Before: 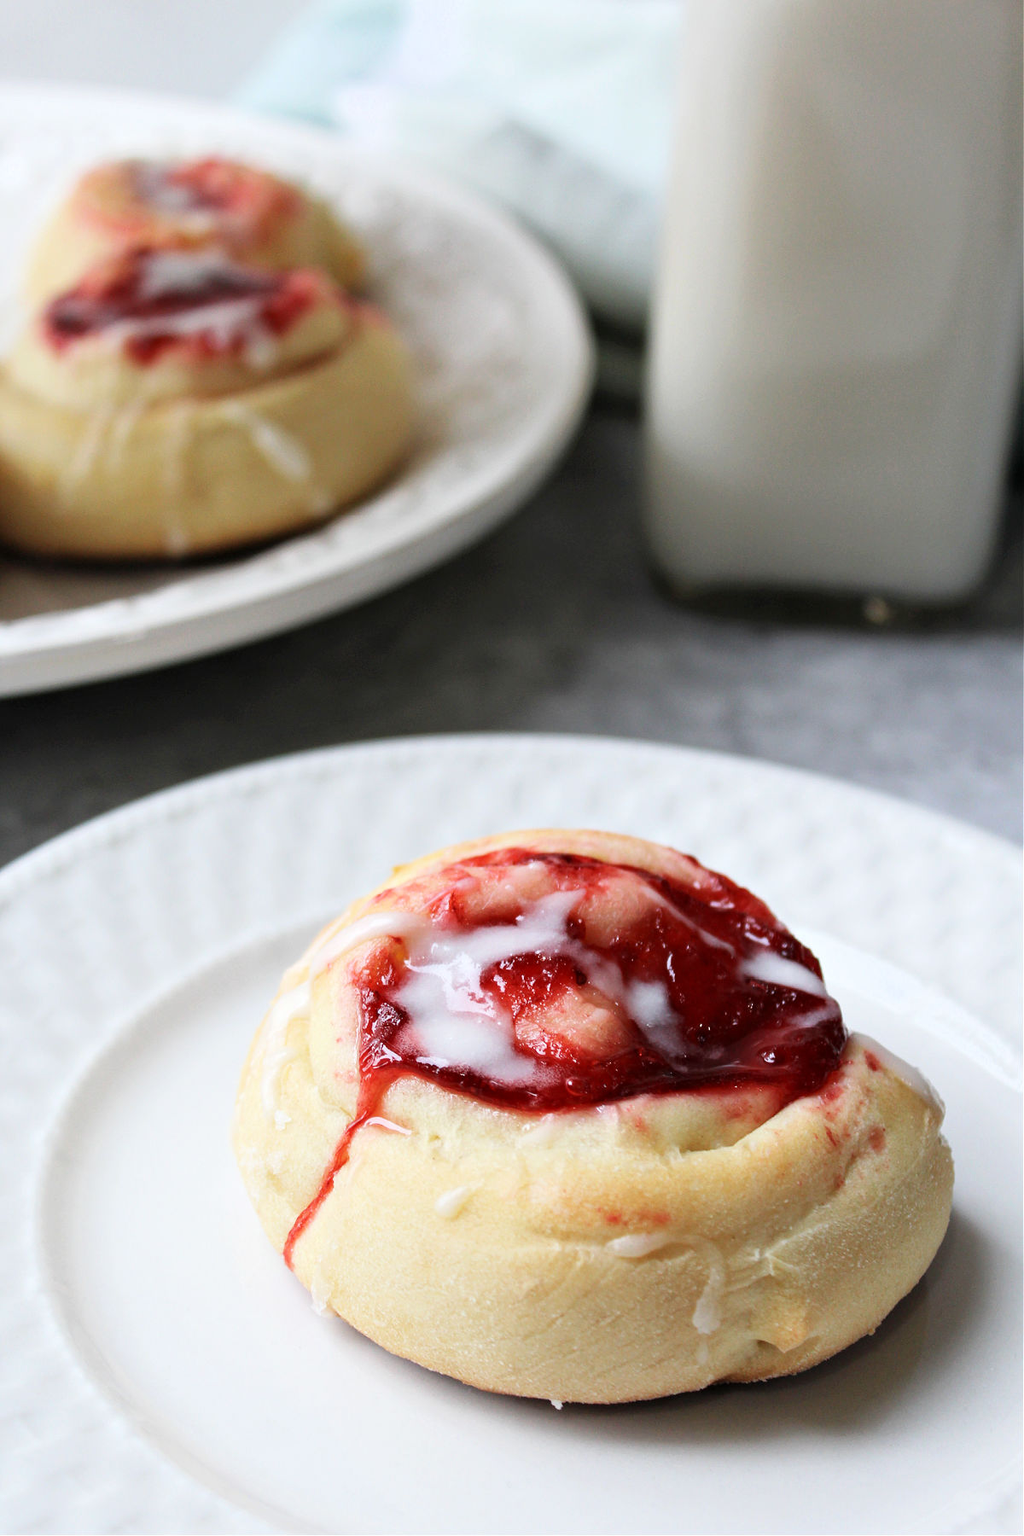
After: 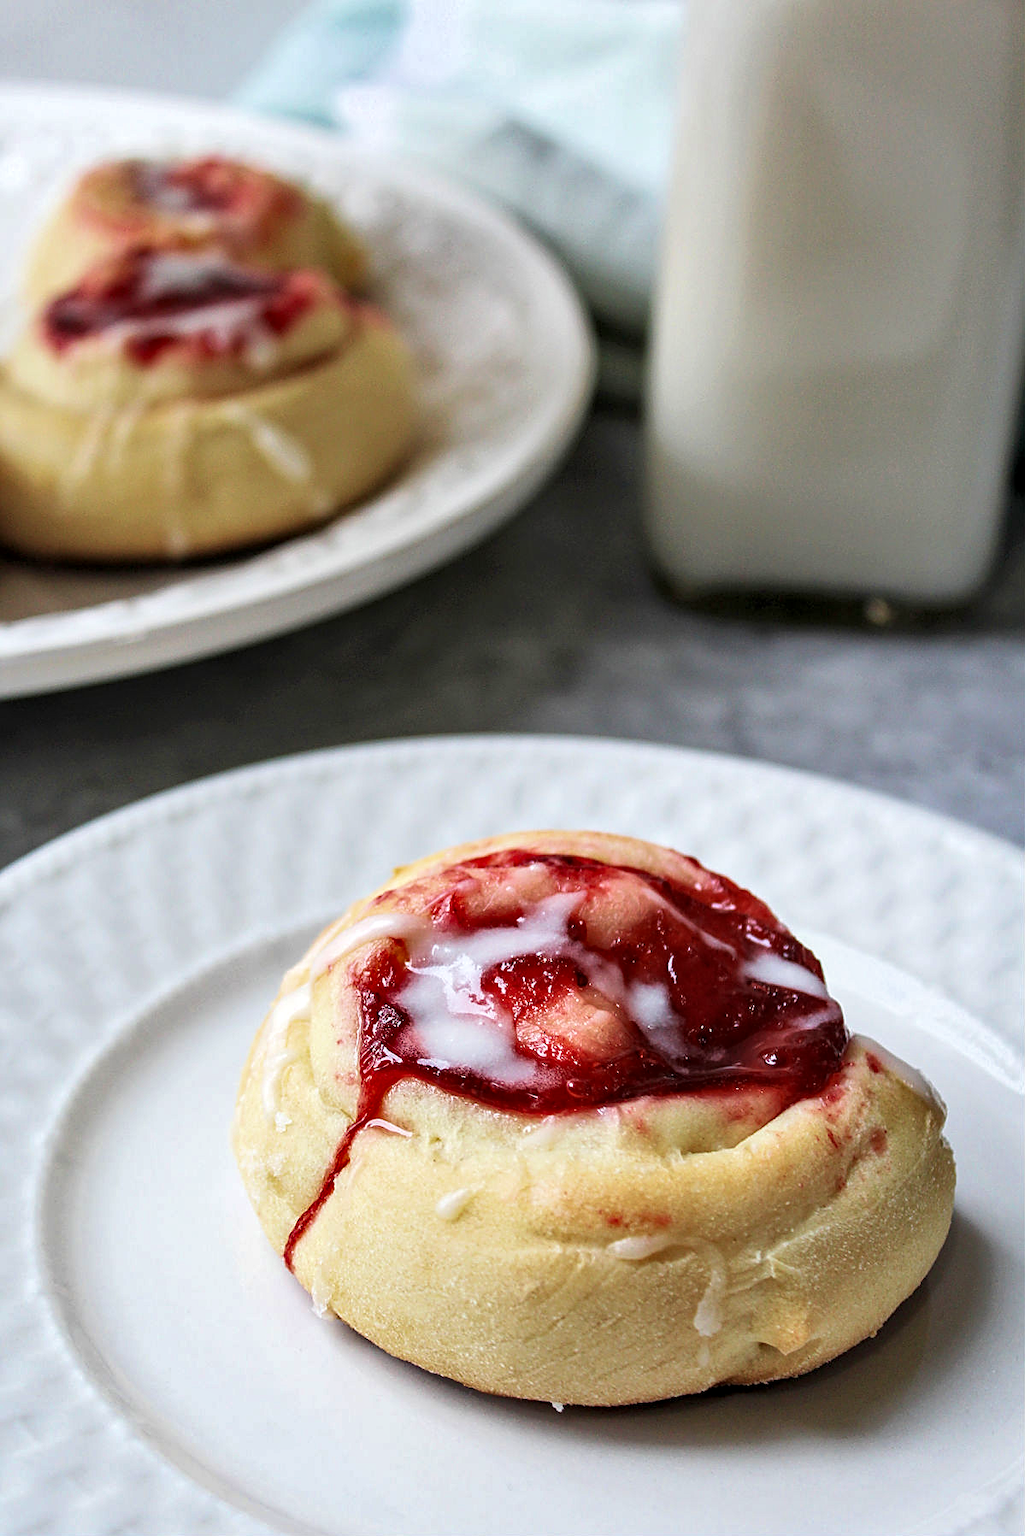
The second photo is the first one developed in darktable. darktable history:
crop: top 0.05%, bottom 0.098%
local contrast: detail 130%
velvia: on, module defaults
white balance: emerald 1
sharpen: on, module defaults
shadows and highlights: low approximation 0.01, soften with gaussian
